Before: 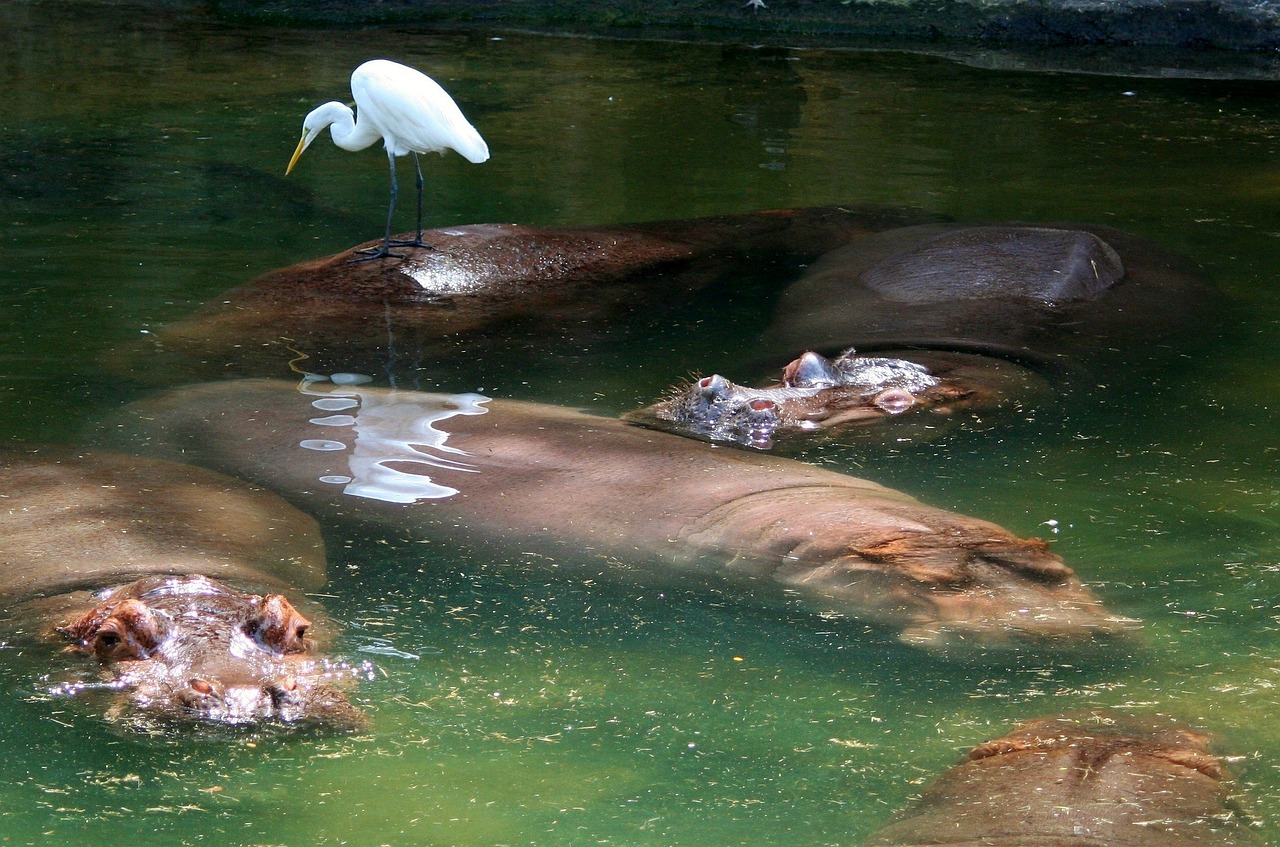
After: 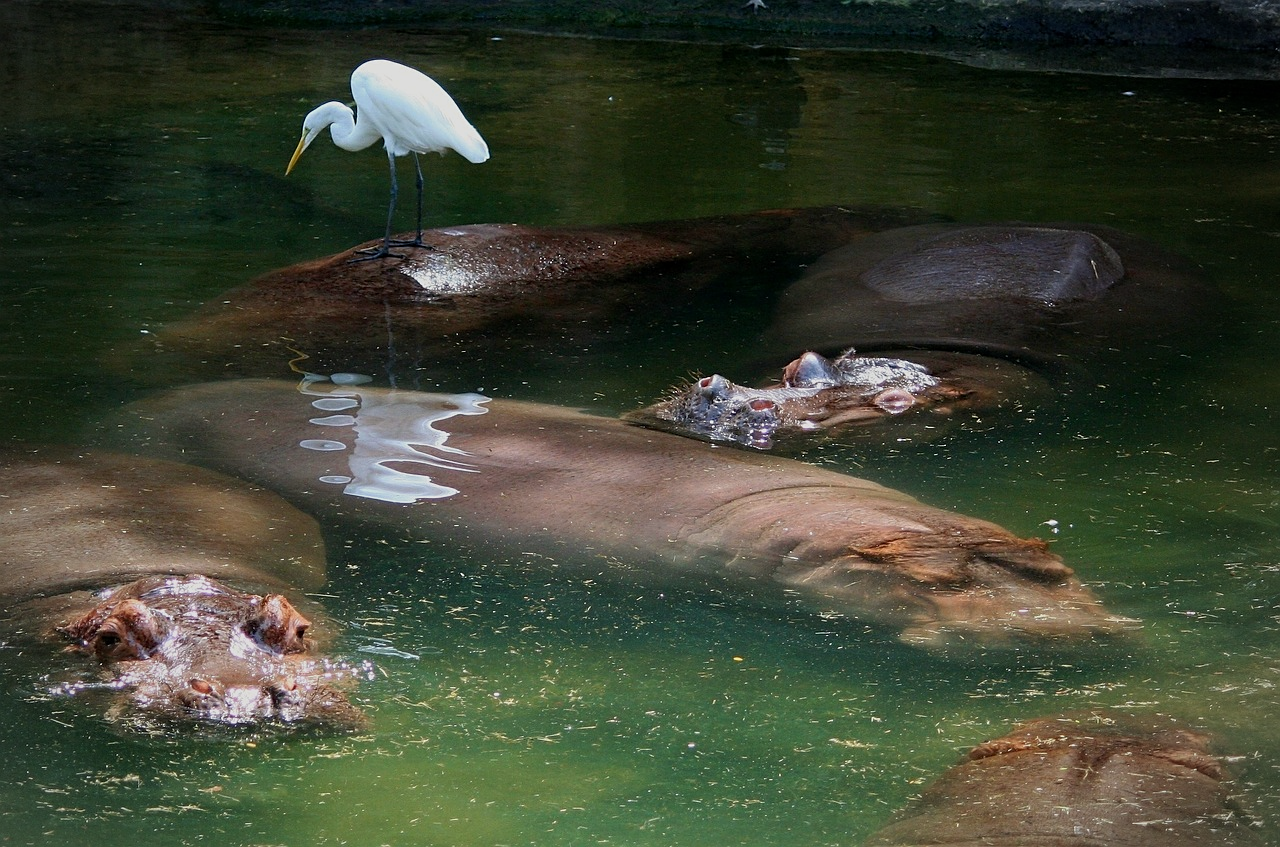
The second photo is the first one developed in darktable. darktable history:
exposure: exposure -0.462 EV, compensate highlight preservation false
vignetting: on, module defaults
sharpen: amount 0.2
